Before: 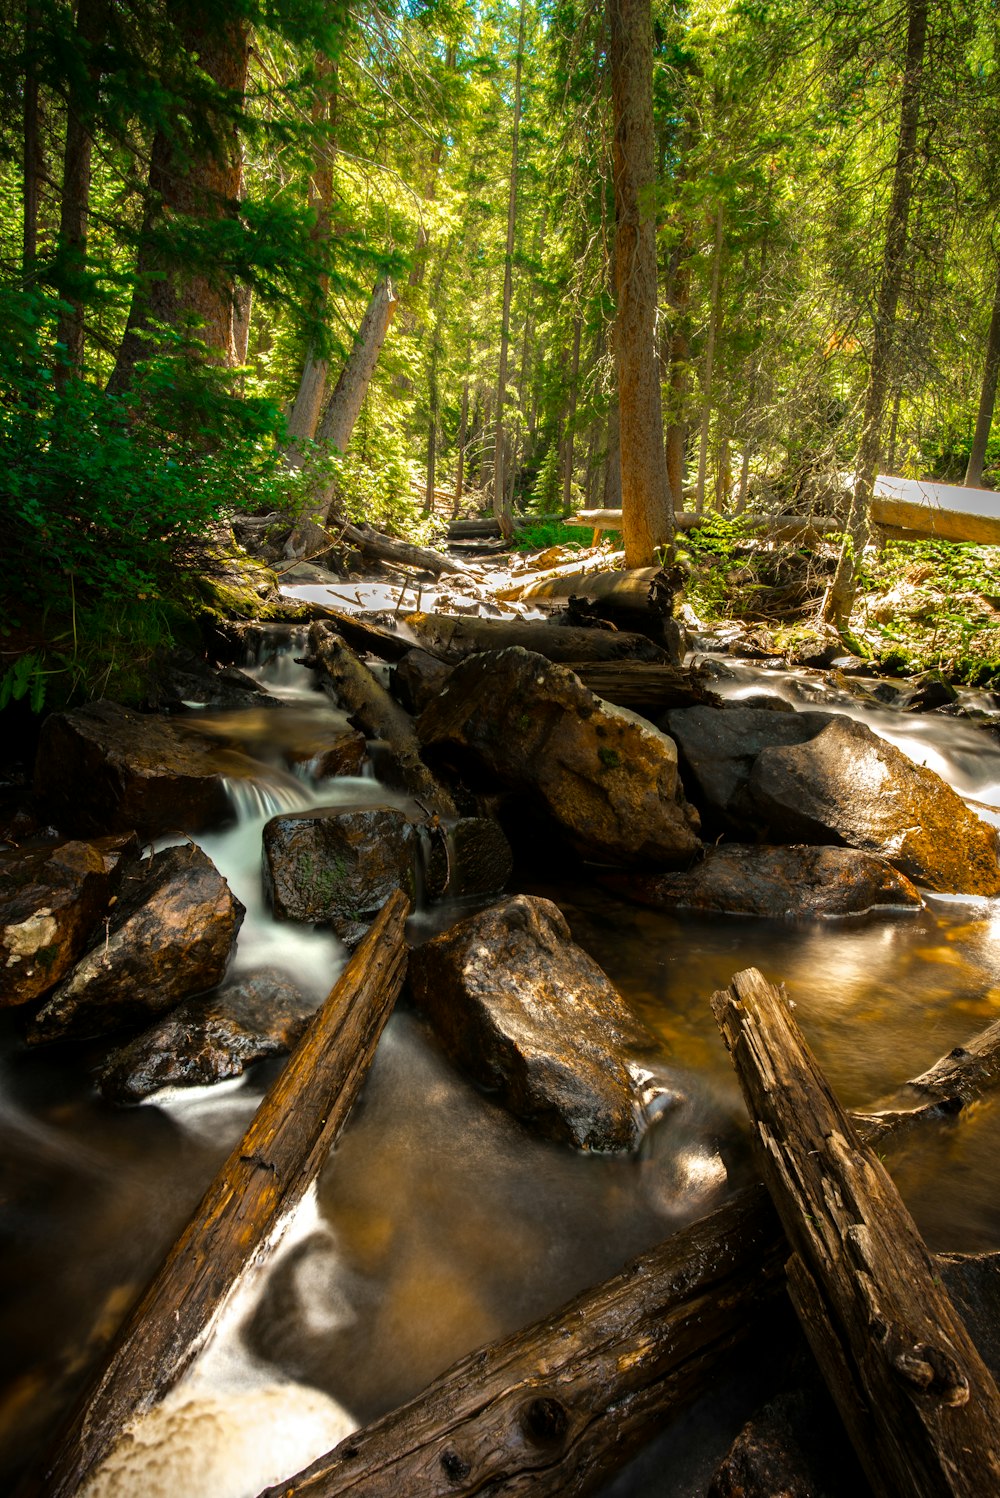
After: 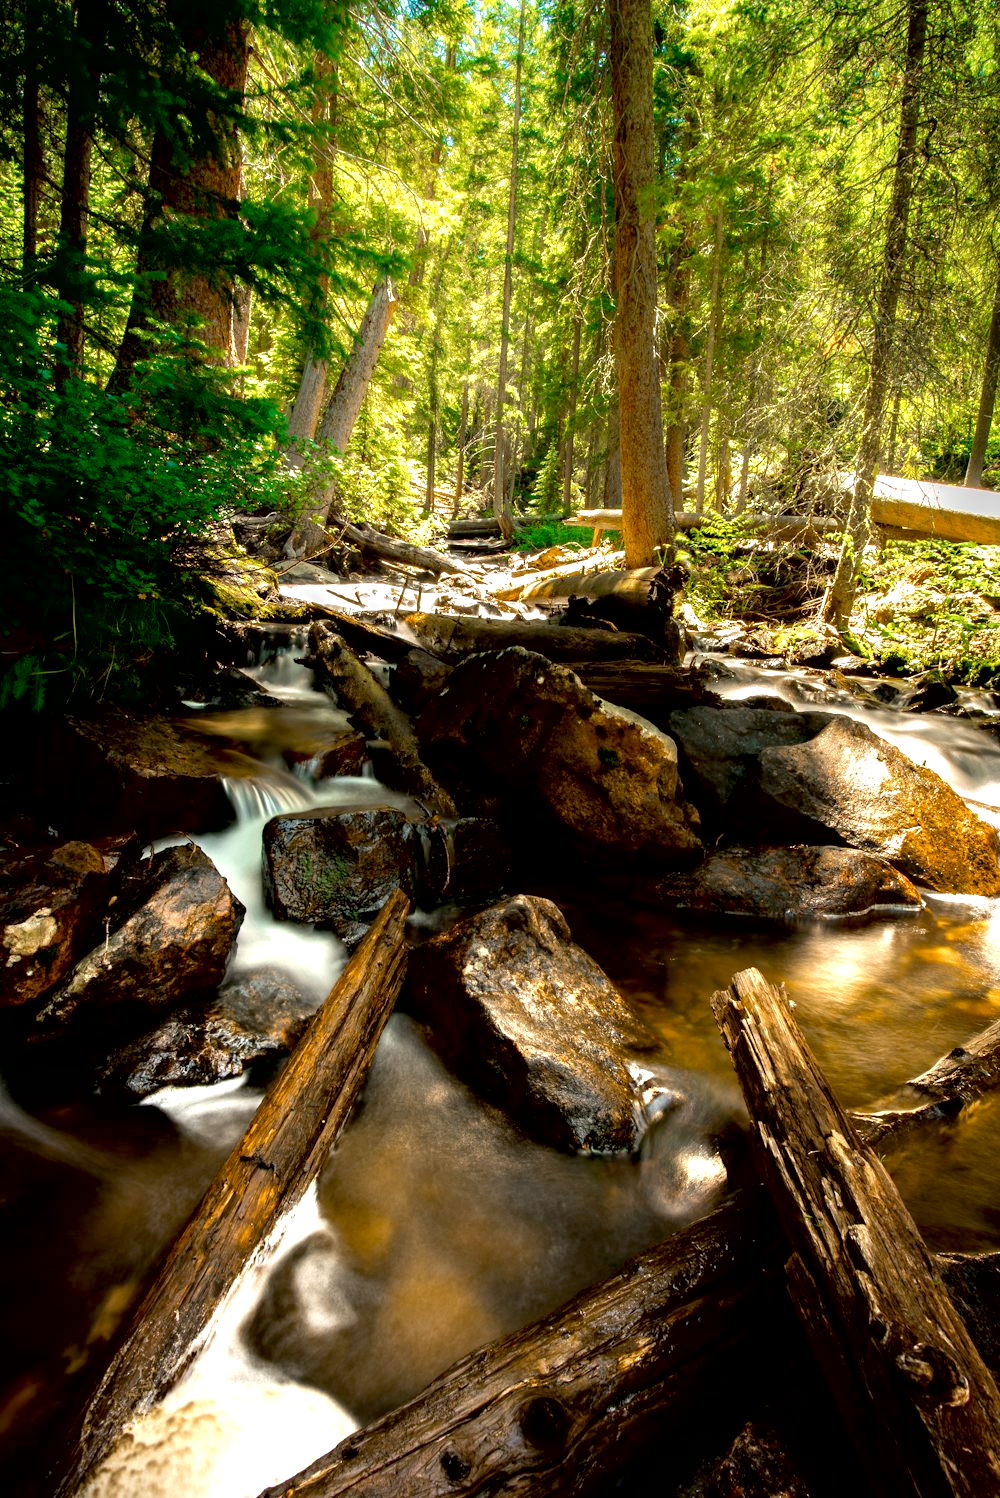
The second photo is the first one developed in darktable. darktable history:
exposure: black level correction 0.011, exposure 0.694 EV, compensate highlight preservation false
contrast brightness saturation: saturation -0.092
